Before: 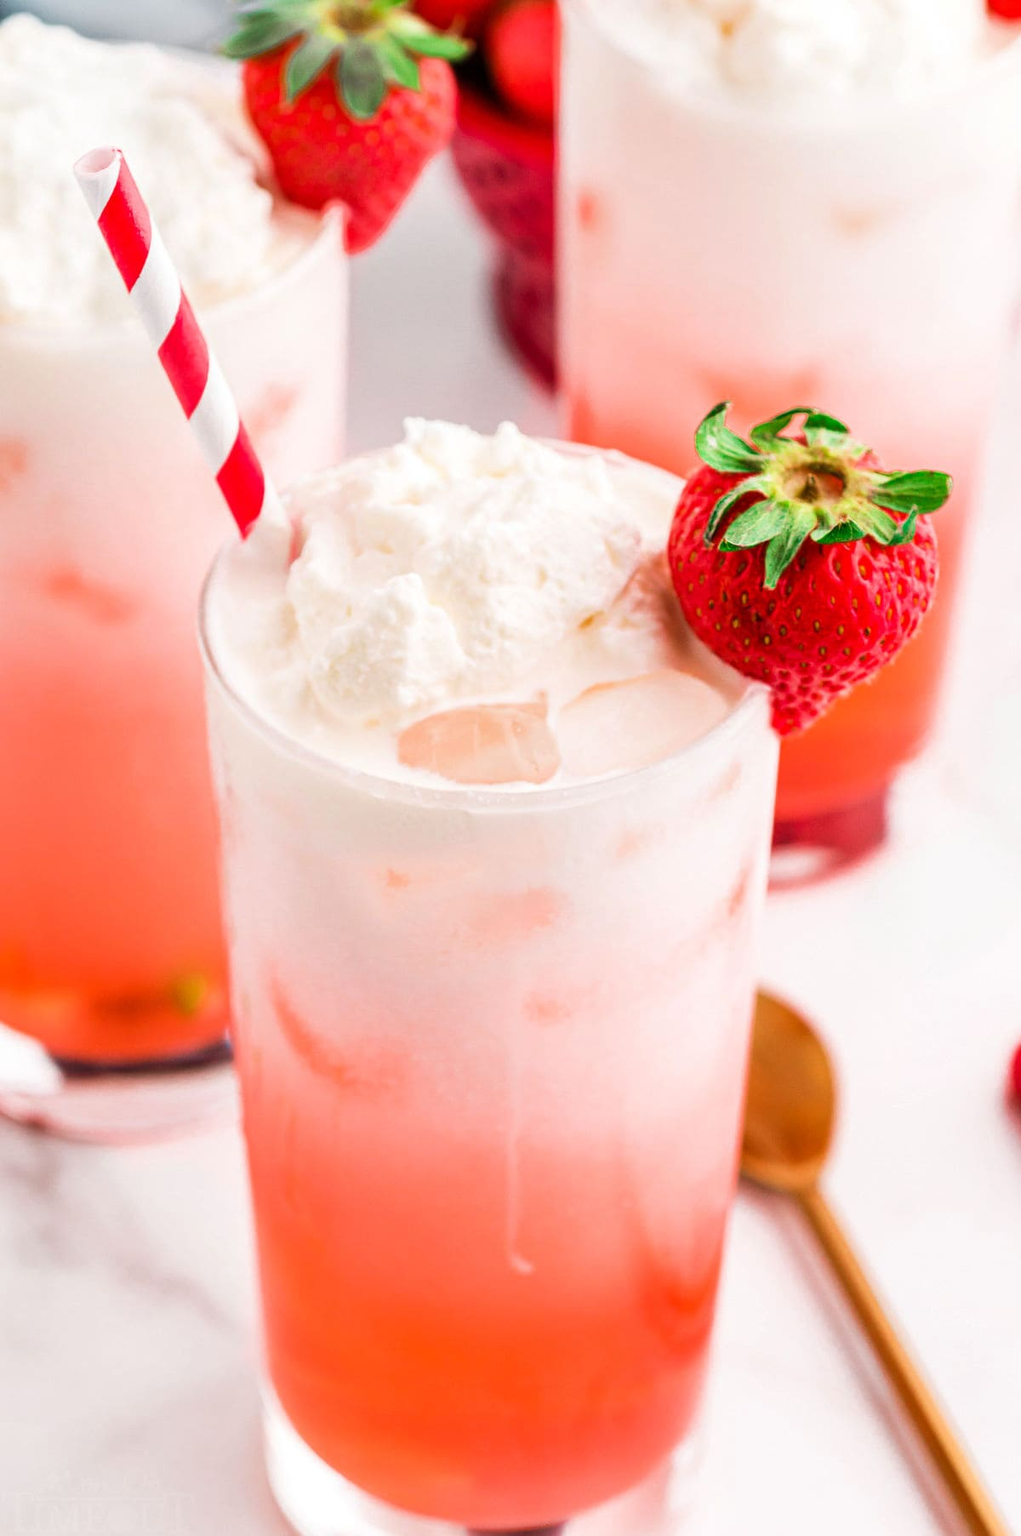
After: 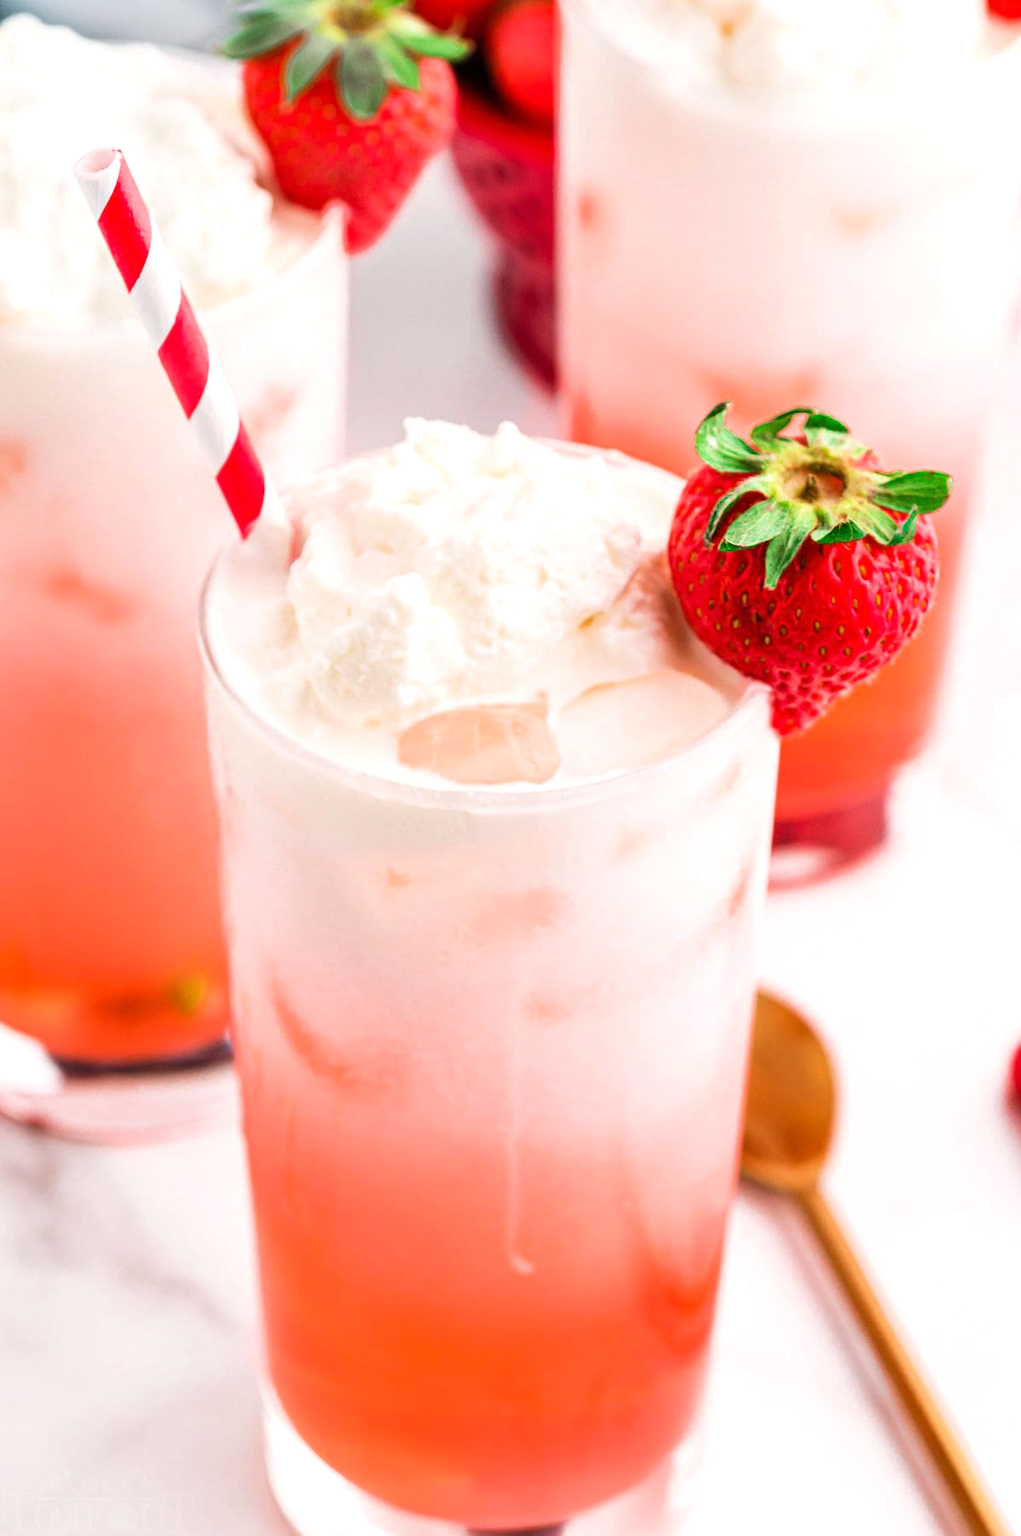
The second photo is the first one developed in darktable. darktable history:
exposure: exposure 0.151 EV, compensate exposure bias true, compensate highlight preservation false
